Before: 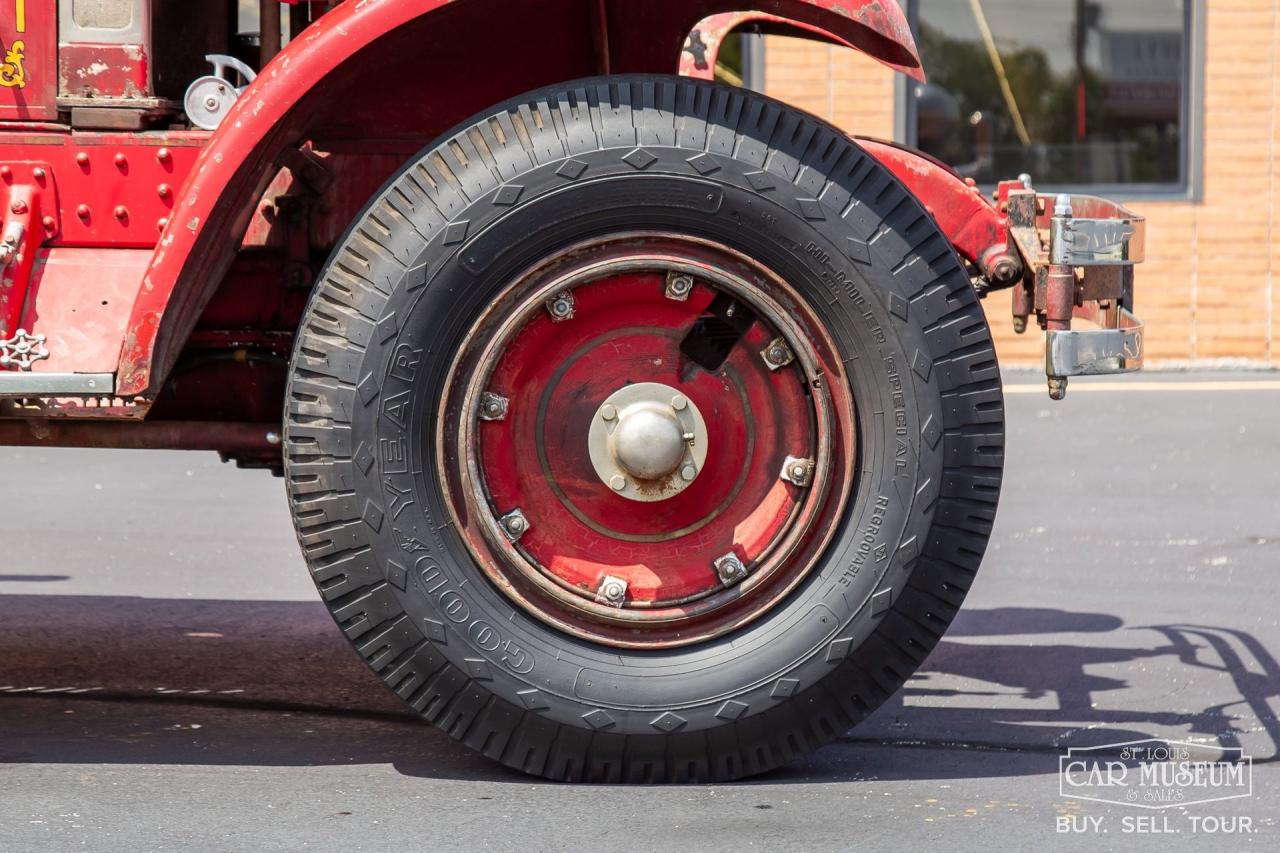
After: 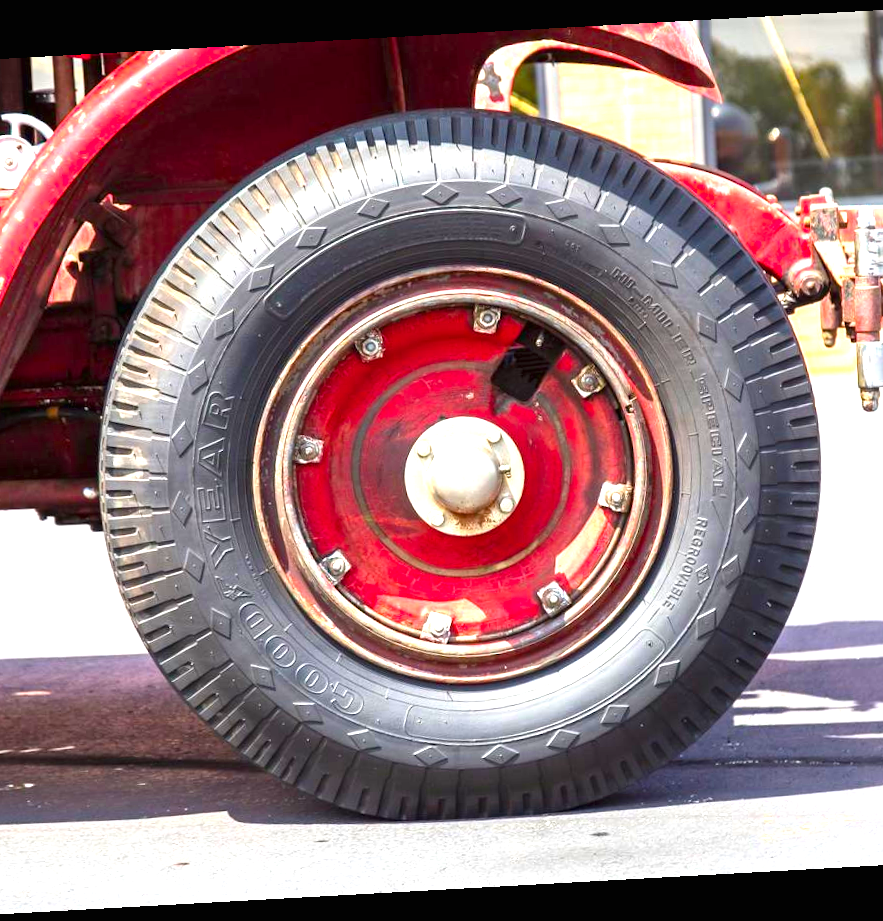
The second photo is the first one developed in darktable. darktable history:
exposure: black level correction 0, exposure 1.45 EV, compensate exposure bias true, compensate highlight preservation false
rotate and perspective: rotation -3.18°, automatic cropping off
color balance rgb: perceptual saturation grading › global saturation 20%, global vibrance 20%
crop and rotate: left 15.754%, right 17.579%
